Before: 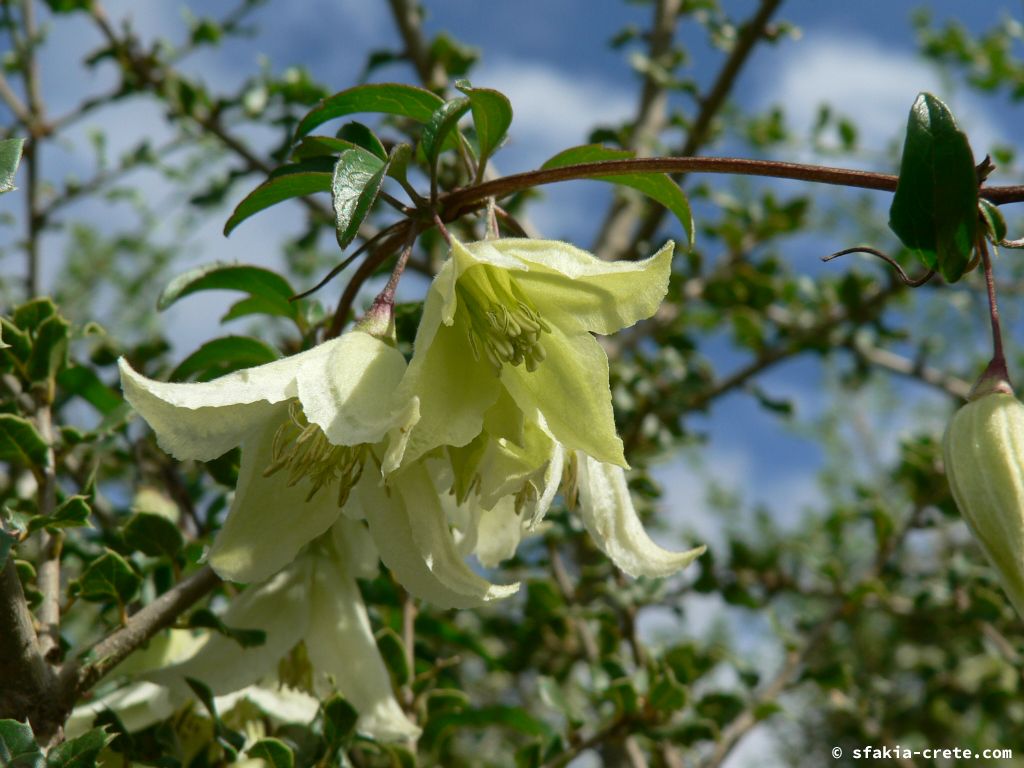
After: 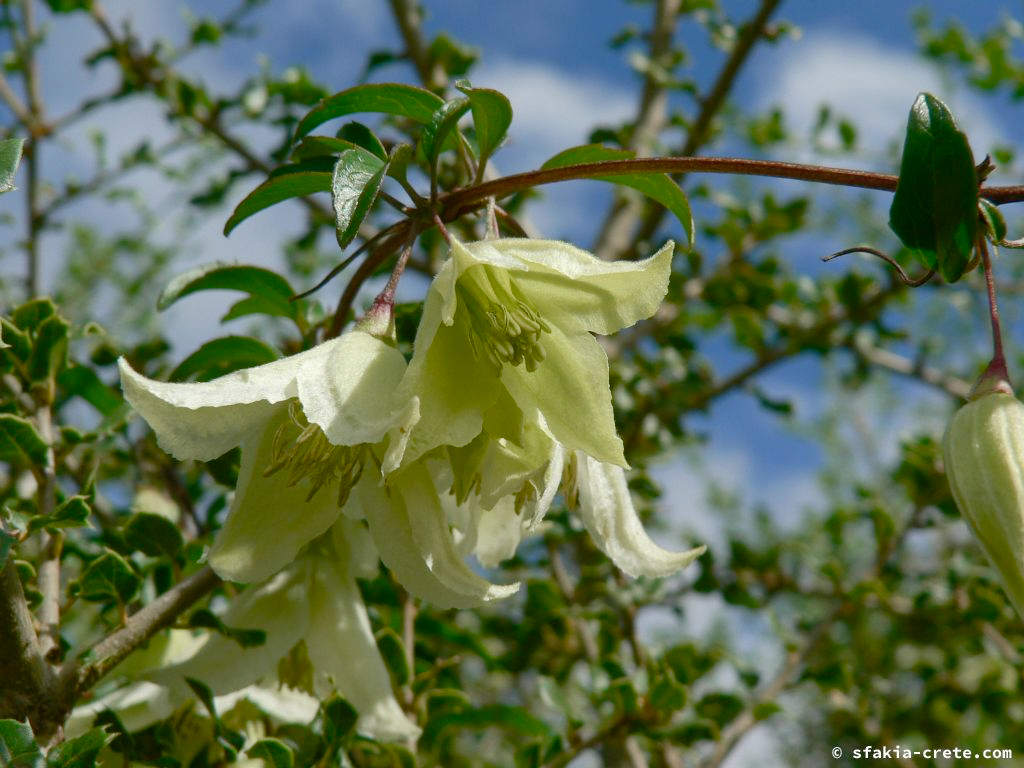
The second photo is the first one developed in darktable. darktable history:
shadows and highlights: on, module defaults
color balance rgb: perceptual saturation grading › global saturation 20%, perceptual saturation grading › highlights -50.251%, perceptual saturation grading › shadows 30.519%
